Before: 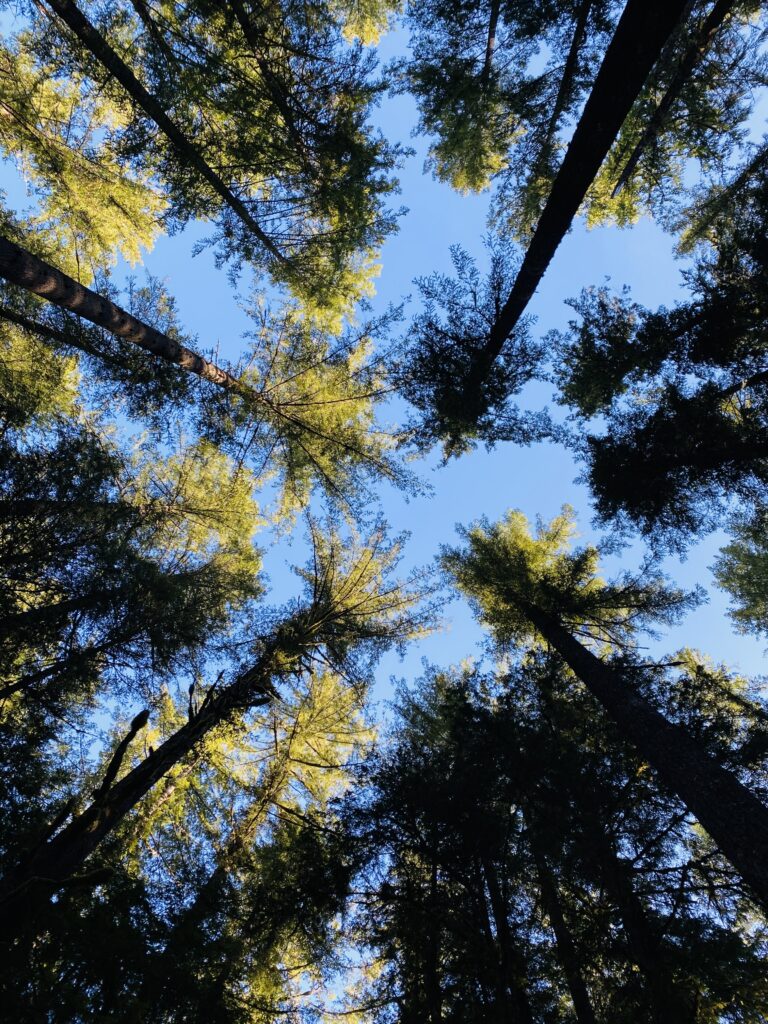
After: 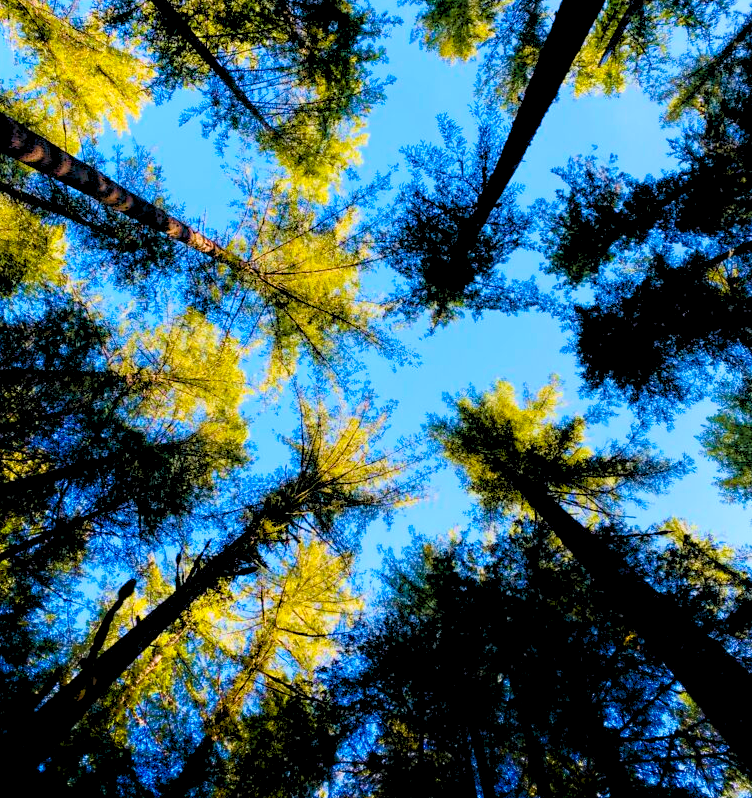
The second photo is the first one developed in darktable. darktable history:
exposure: exposure 0.375 EV, compensate highlight preservation false
shadows and highlights: shadows -54.3, highlights 86.09, soften with gaussian
rgb levels: preserve colors sum RGB, levels [[0.038, 0.433, 0.934], [0, 0.5, 1], [0, 0.5, 1]]
contrast brightness saturation: contrast 0.05
crop and rotate: left 1.814%, top 12.818%, right 0.25%, bottom 9.225%
velvia: strength 36.57%
color balance rgb: perceptual saturation grading › global saturation 20%, perceptual saturation grading › highlights -25%, perceptual saturation grading › shadows 25%, global vibrance 50%
